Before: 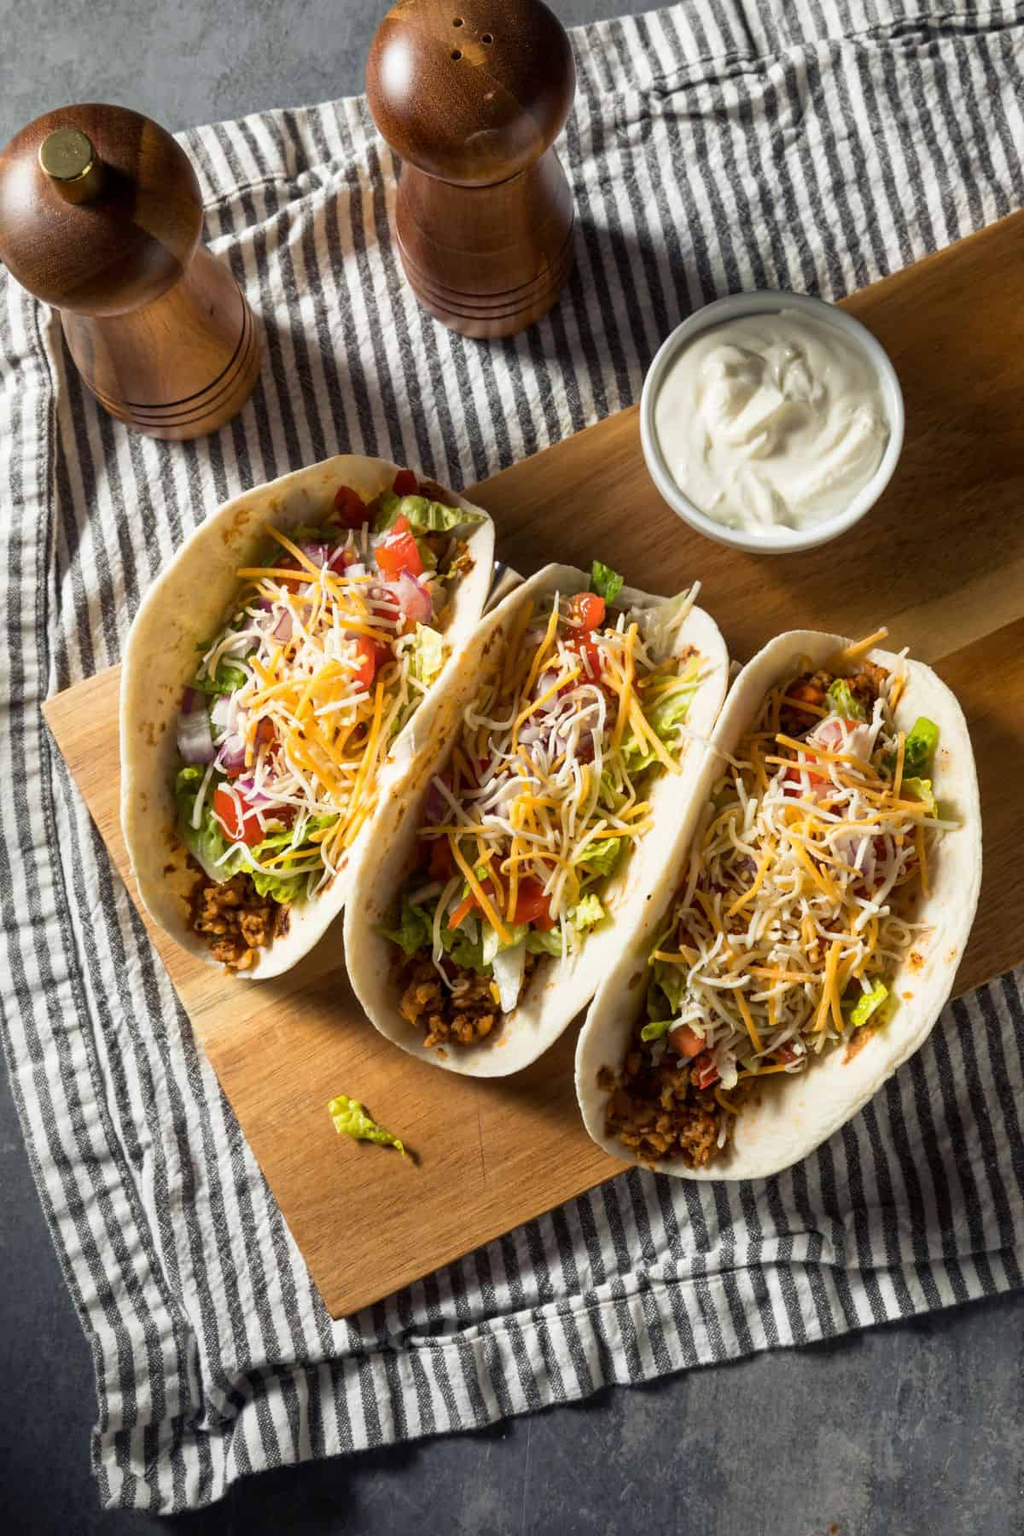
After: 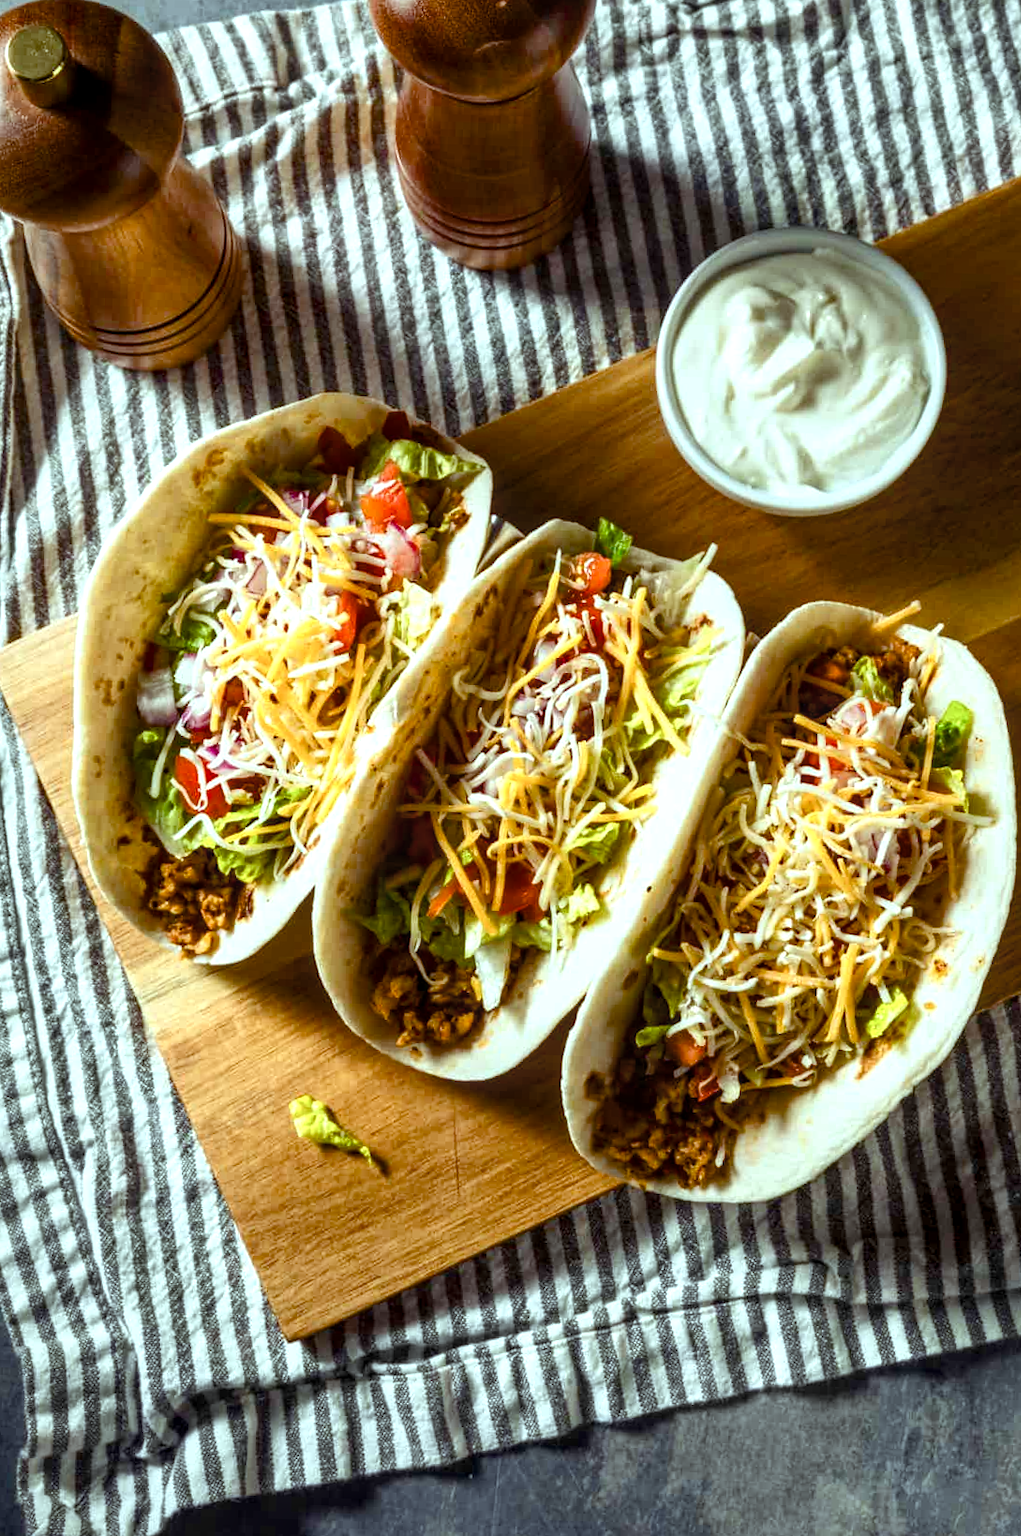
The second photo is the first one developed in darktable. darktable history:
crop and rotate: angle -1.85°, left 3.145%, top 3.919%, right 1.596%, bottom 0.631%
exposure: exposure 0.164 EV, compensate highlight preservation false
color balance rgb: highlights gain › luminance 15.612%, highlights gain › chroma 3.933%, highlights gain › hue 211.03°, perceptual saturation grading › global saturation 14.339%, perceptual saturation grading › highlights -24.785%, perceptual saturation grading › shadows 29.815%, global vibrance 16.548%, saturation formula JzAzBz (2021)
local contrast: on, module defaults
